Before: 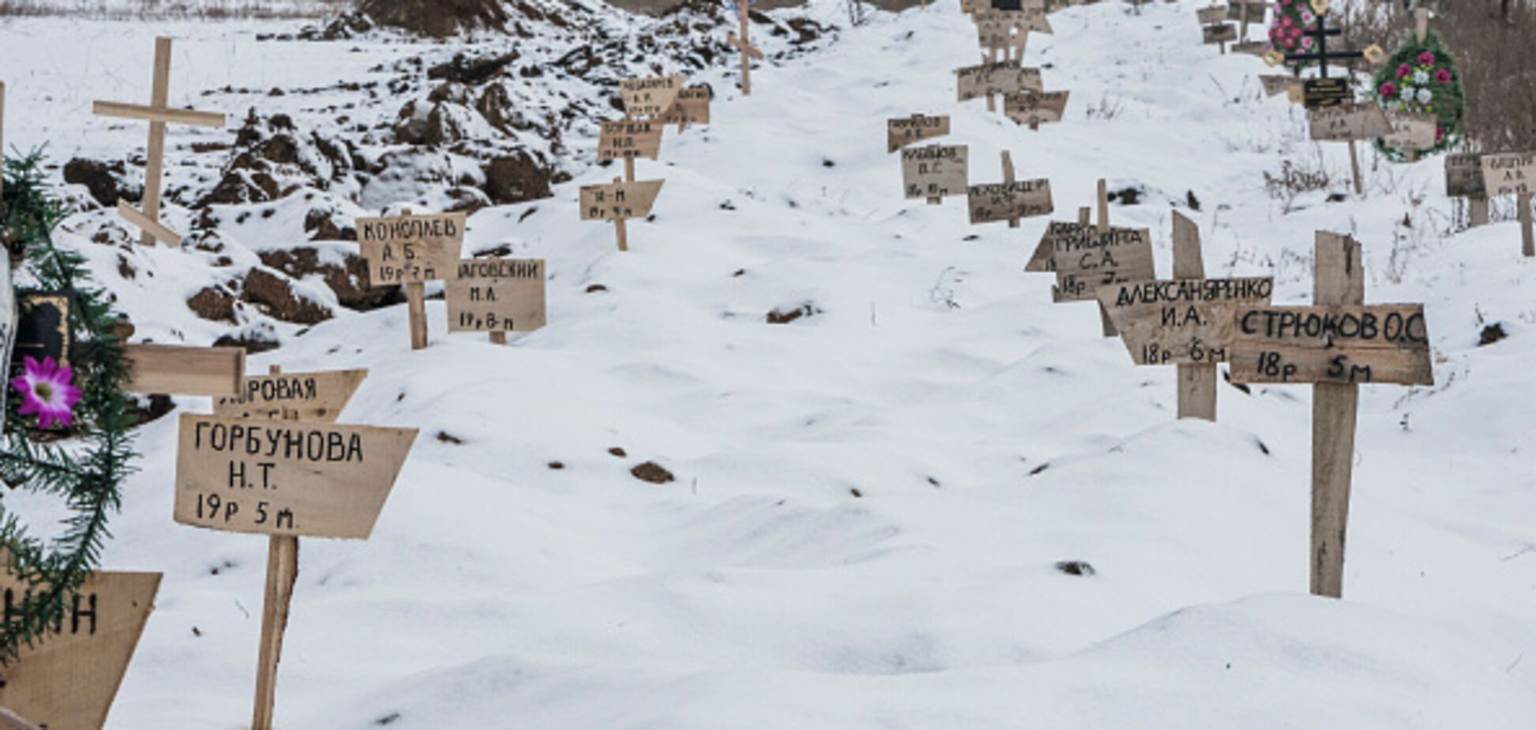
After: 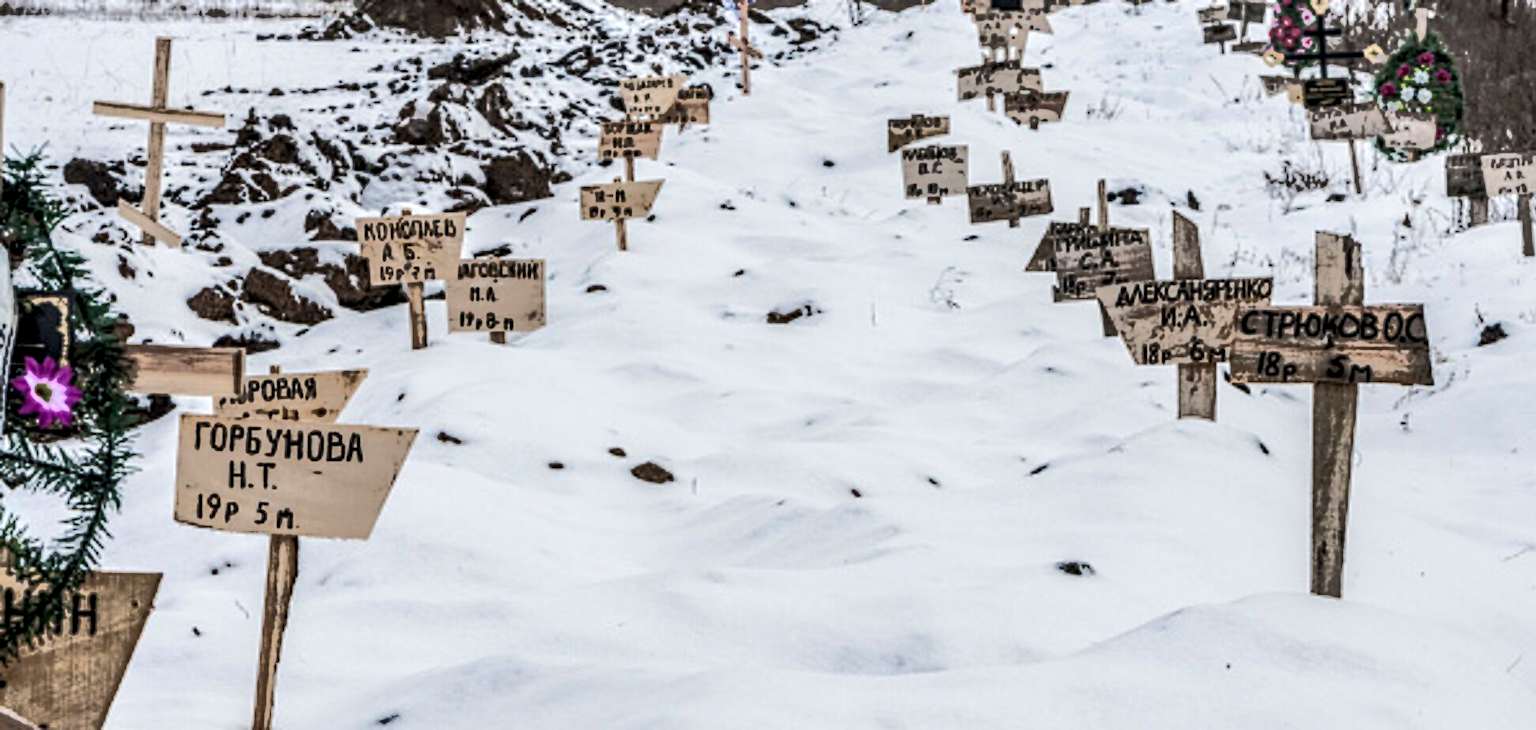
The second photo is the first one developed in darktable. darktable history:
local contrast: highlights 11%, shadows 36%, detail 183%, midtone range 0.478
tone curve: curves: ch0 [(0, 0) (0.003, 0.003) (0.011, 0.011) (0.025, 0.024) (0.044, 0.043) (0.069, 0.067) (0.1, 0.096) (0.136, 0.131) (0.177, 0.171) (0.224, 0.216) (0.277, 0.267) (0.335, 0.323) (0.399, 0.384) (0.468, 0.451) (0.543, 0.678) (0.623, 0.734) (0.709, 0.795) (0.801, 0.859) (0.898, 0.928) (1, 1)], color space Lab, linked channels, preserve colors none
